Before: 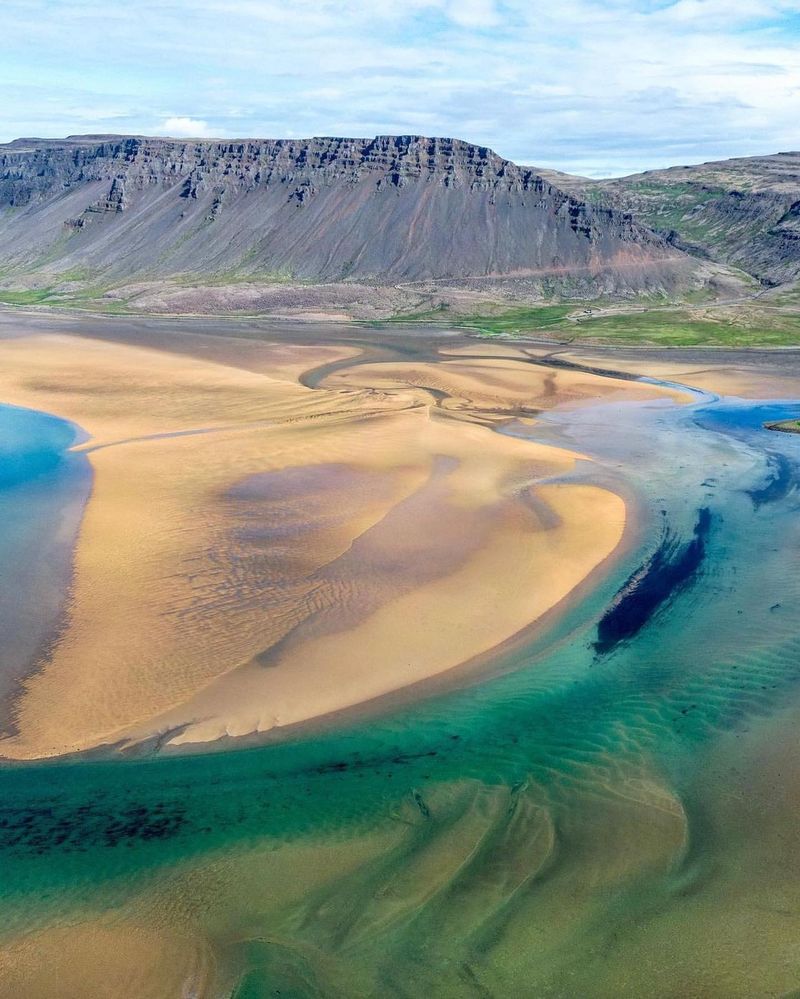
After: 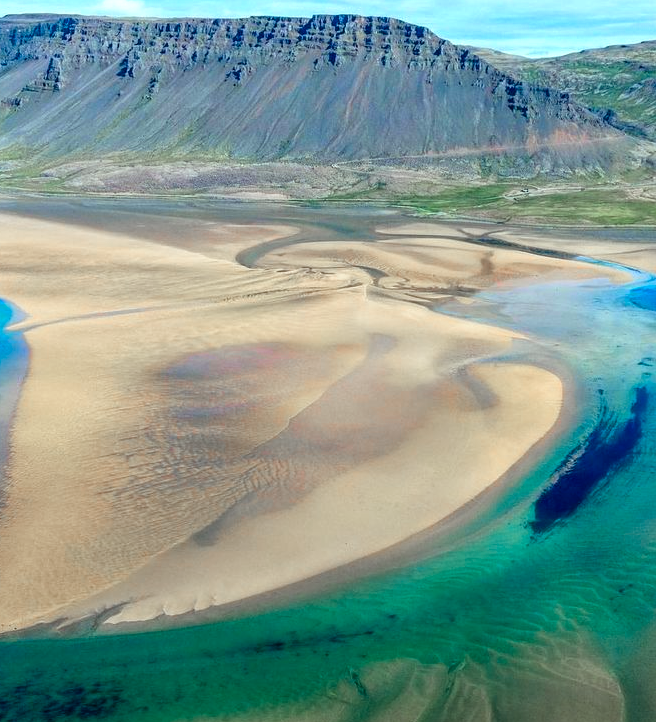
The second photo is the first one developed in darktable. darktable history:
crop: left 7.884%, top 12.206%, right 10.066%, bottom 15.44%
exposure: exposure 0.152 EV, compensate highlight preservation false
color zones: curves: ch1 [(0, 0.708) (0.088, 0.648) (0.245, 0.187) (0.429, 0.326) (0.571, 0.498) (0.714, 0.5) (0.857, 0.5) (1, 0.708)]
color correction: highlights a* -7.41, highlights b* 1.43, shadows a* -3.26, saturation 1.41
